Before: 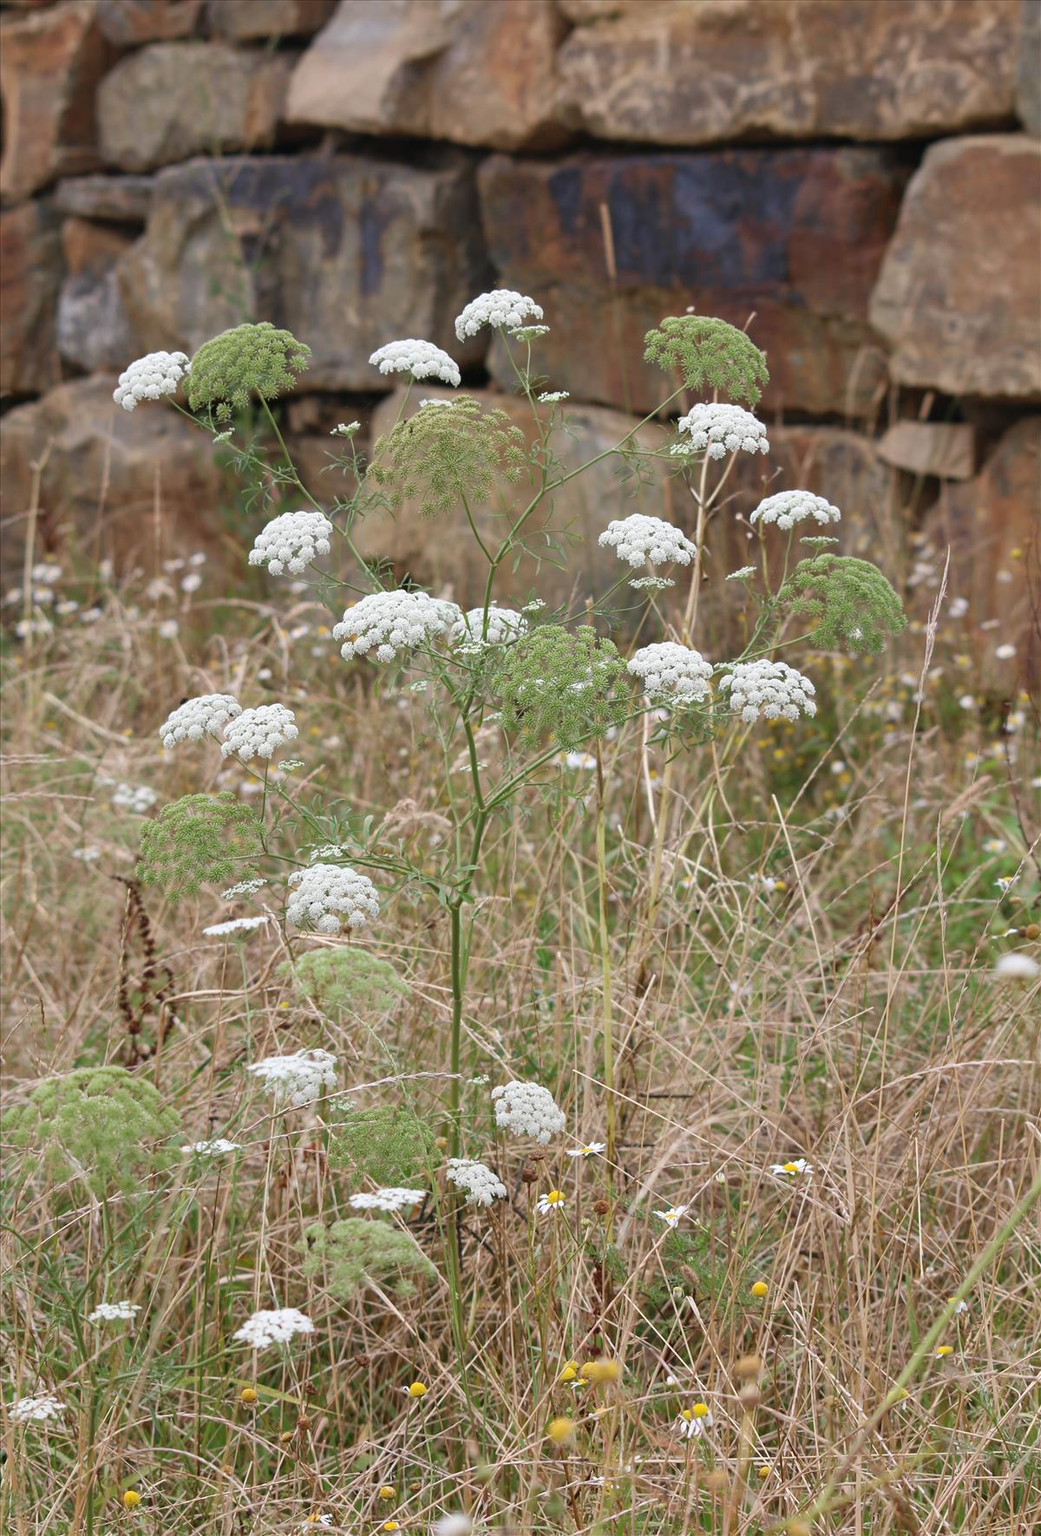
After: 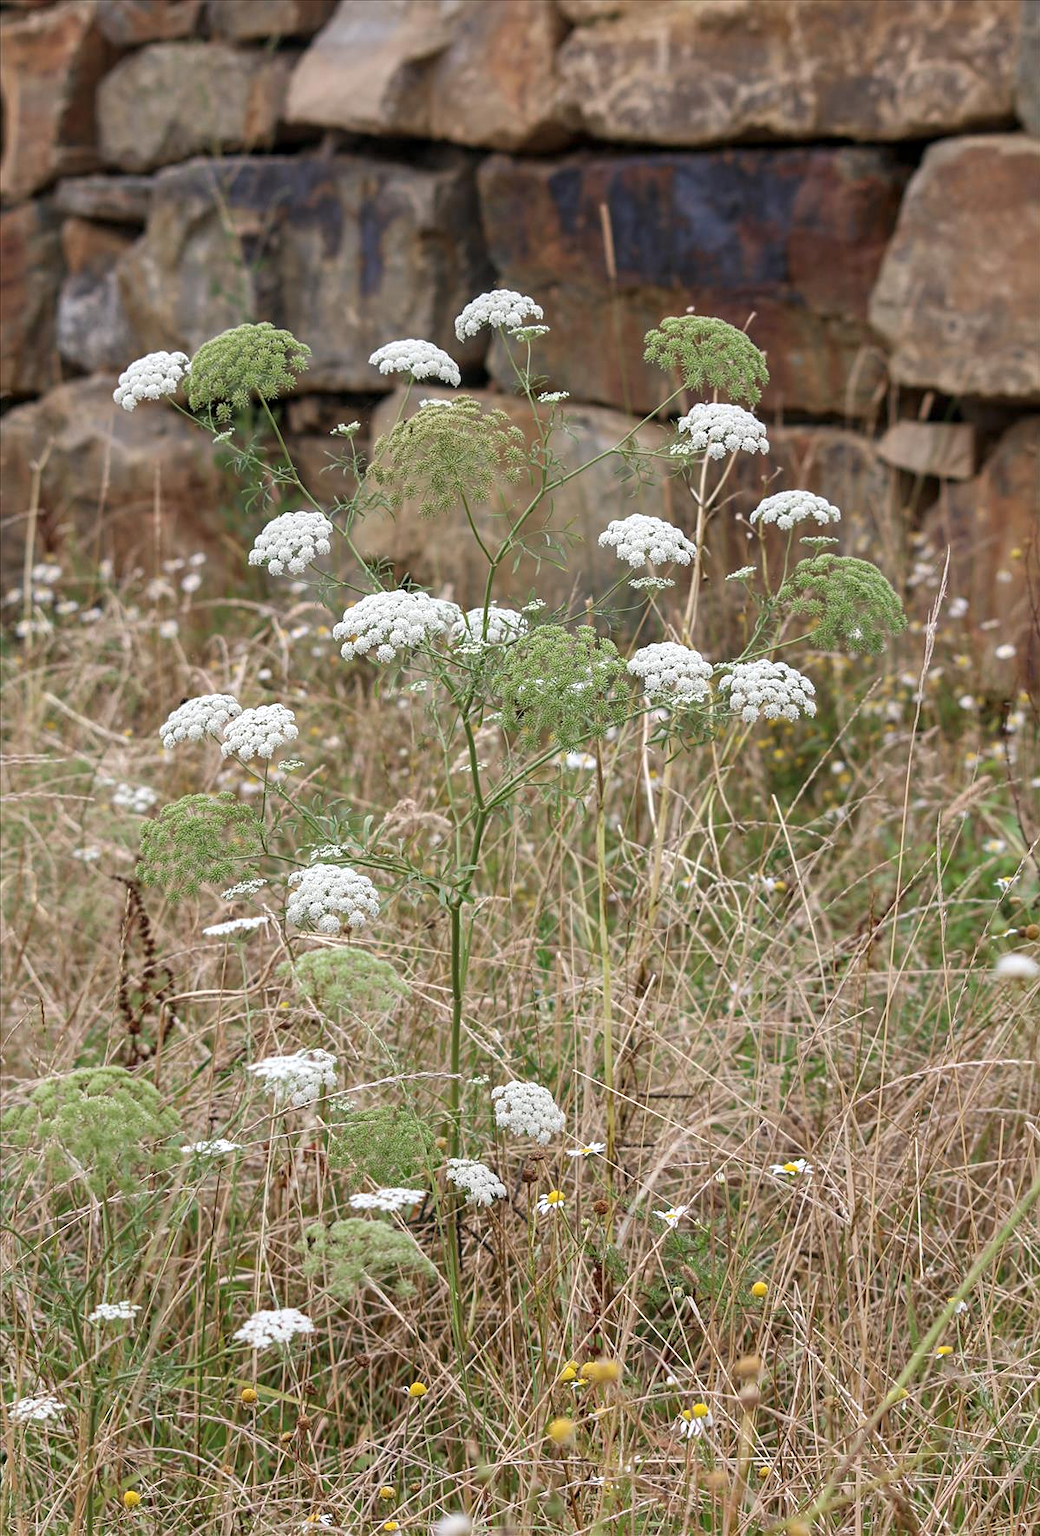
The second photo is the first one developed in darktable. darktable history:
local contrast: on, module defaults
sharpen: amount 0.209
